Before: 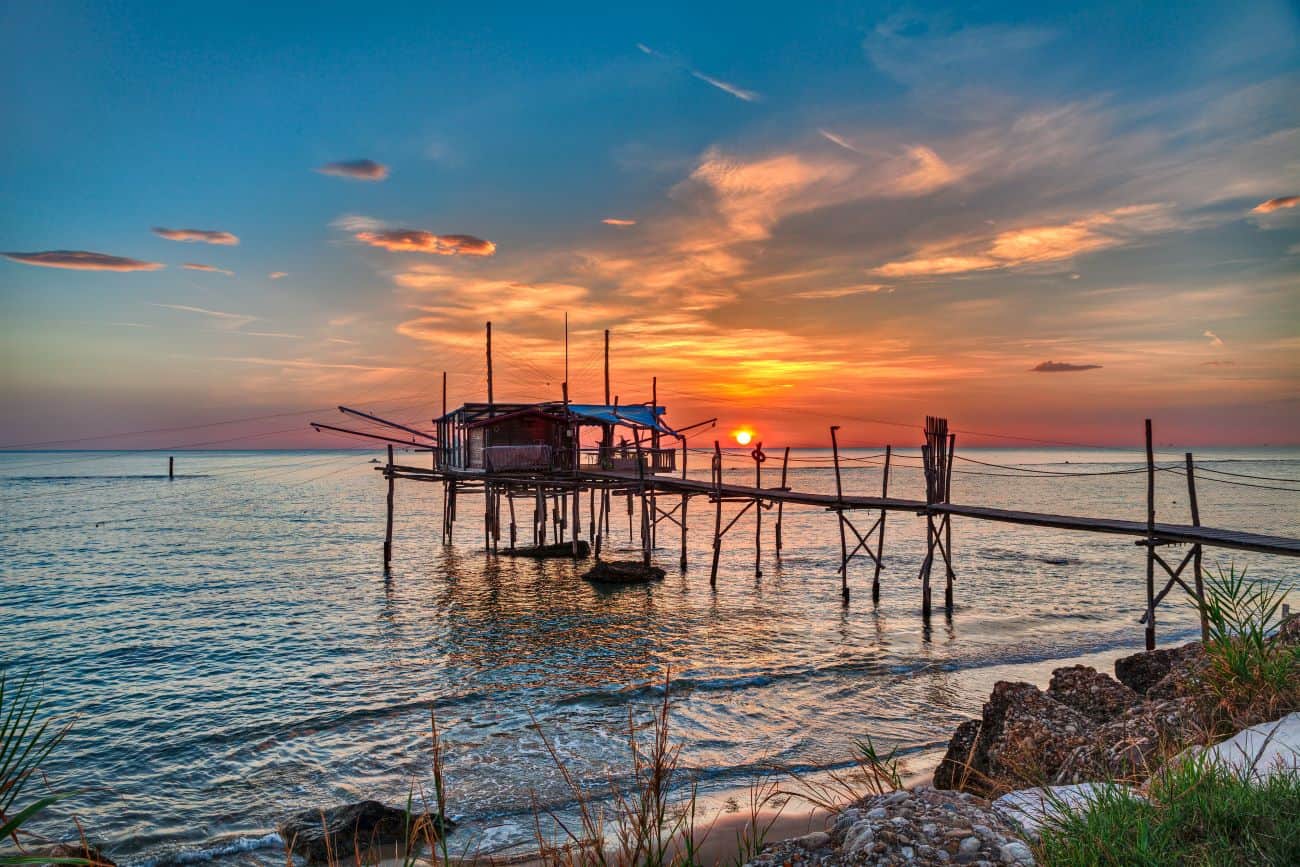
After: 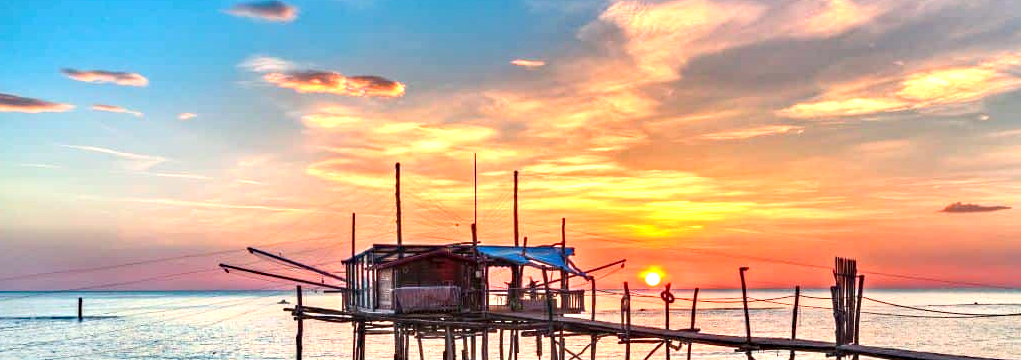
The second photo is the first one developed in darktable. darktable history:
shadows and highlights: shadows -12.5, white point adjustment 4, highlights 28.33
crop: left 7.036%, top 18.398%, right 14.379%, bottom 40.043%
exposure: black level correction 0, exposure 1 EV, compensate exposure bias true, compensate highlight preservation false
haze removal: compatibility mode true, adaptive false
